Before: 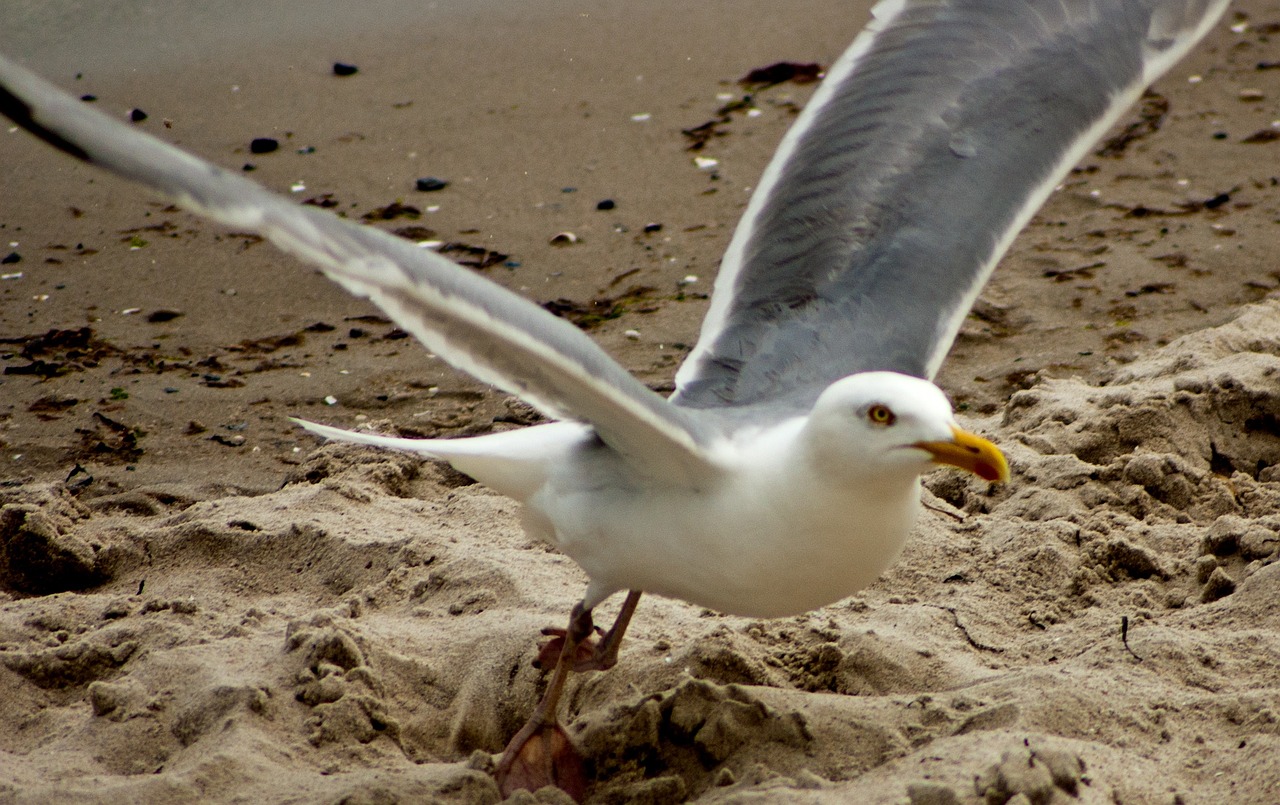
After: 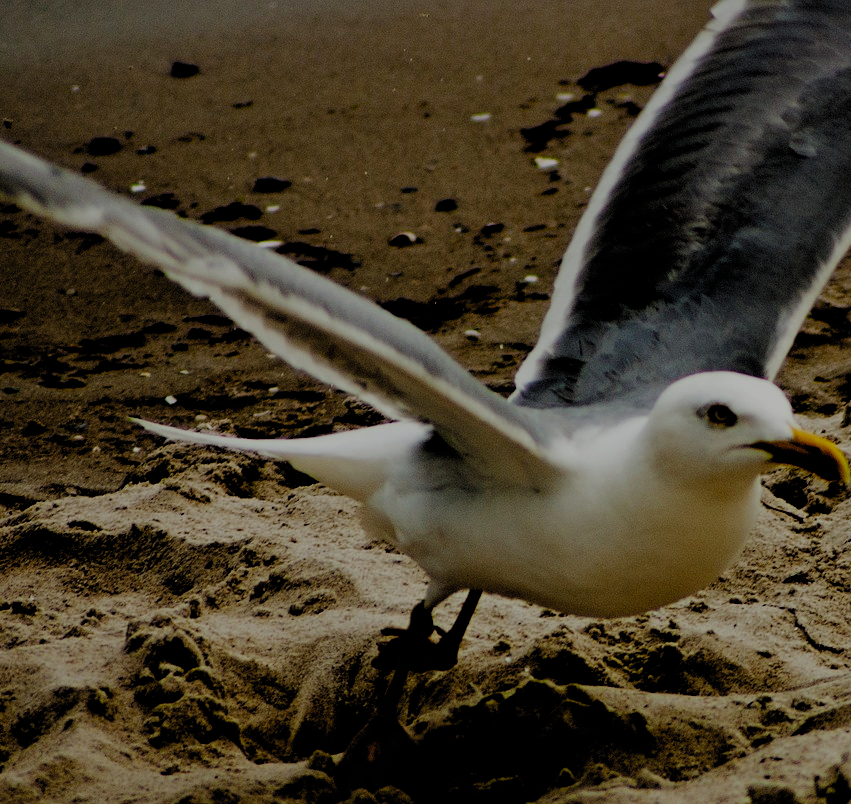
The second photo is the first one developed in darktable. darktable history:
exposure: exposure -0.996 EV, compensate highlight preservation false
crop and rotate: left 12.529%, right 20.943%
filmic rgb: black relative exposure -2.75 EV, white relative exposure 4.56 EV, hardness 1.7, contrast 1.266, preserve chrominance no, color science v3 (2019), use custom middle-gray values true
